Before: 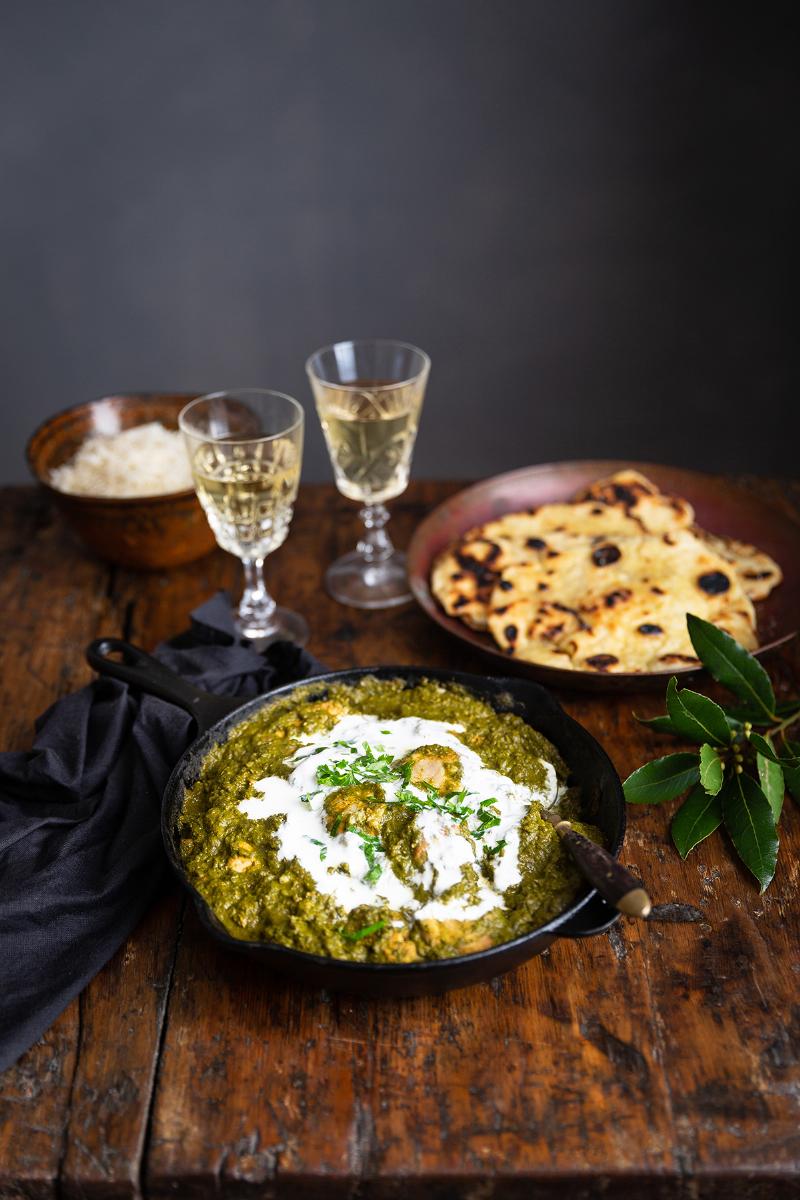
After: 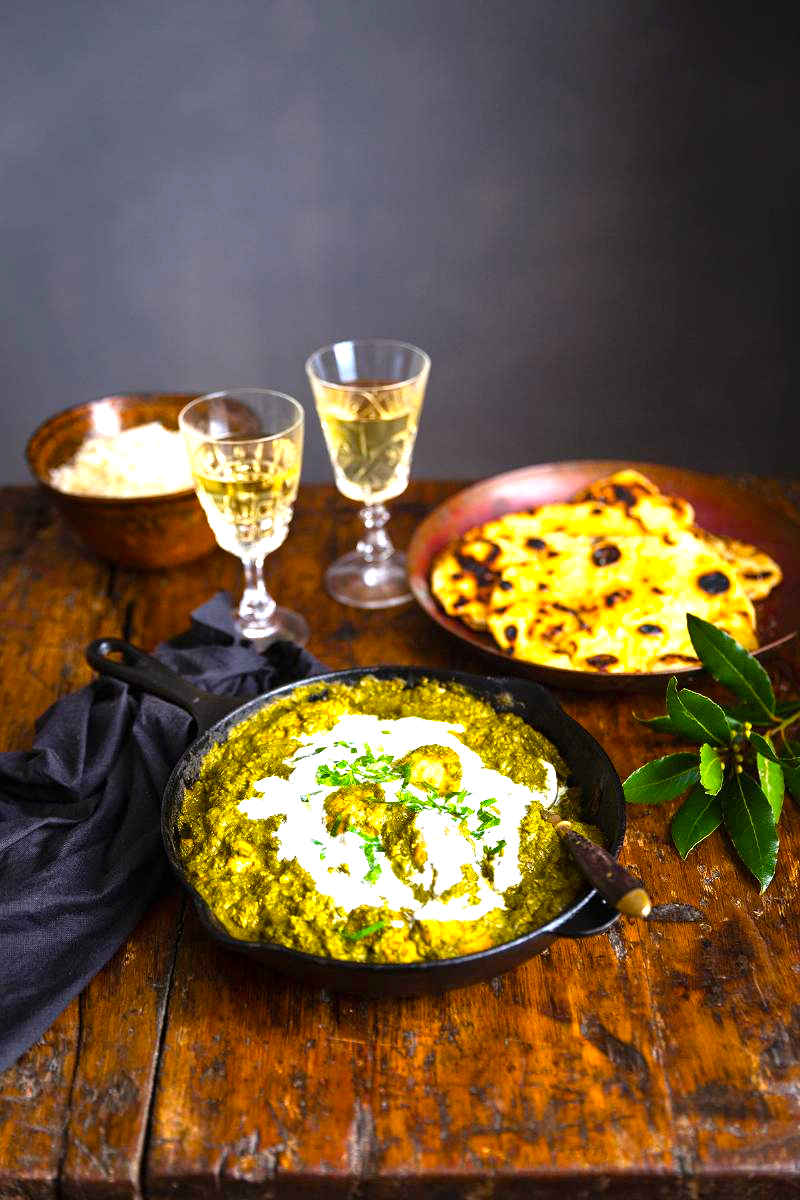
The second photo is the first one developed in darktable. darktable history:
color balance rgb: shadows lift › luminance -19.586%, power › chroma 0.272%, power › hue 62.39°, linear chroma grading › global chroma 9.117%, perceptual saturation grading › global saturation 30.532%, global vibrance 19.703%
exposure: black level correction 0, exposure 1.1 EV, compensate highlight preservation false
